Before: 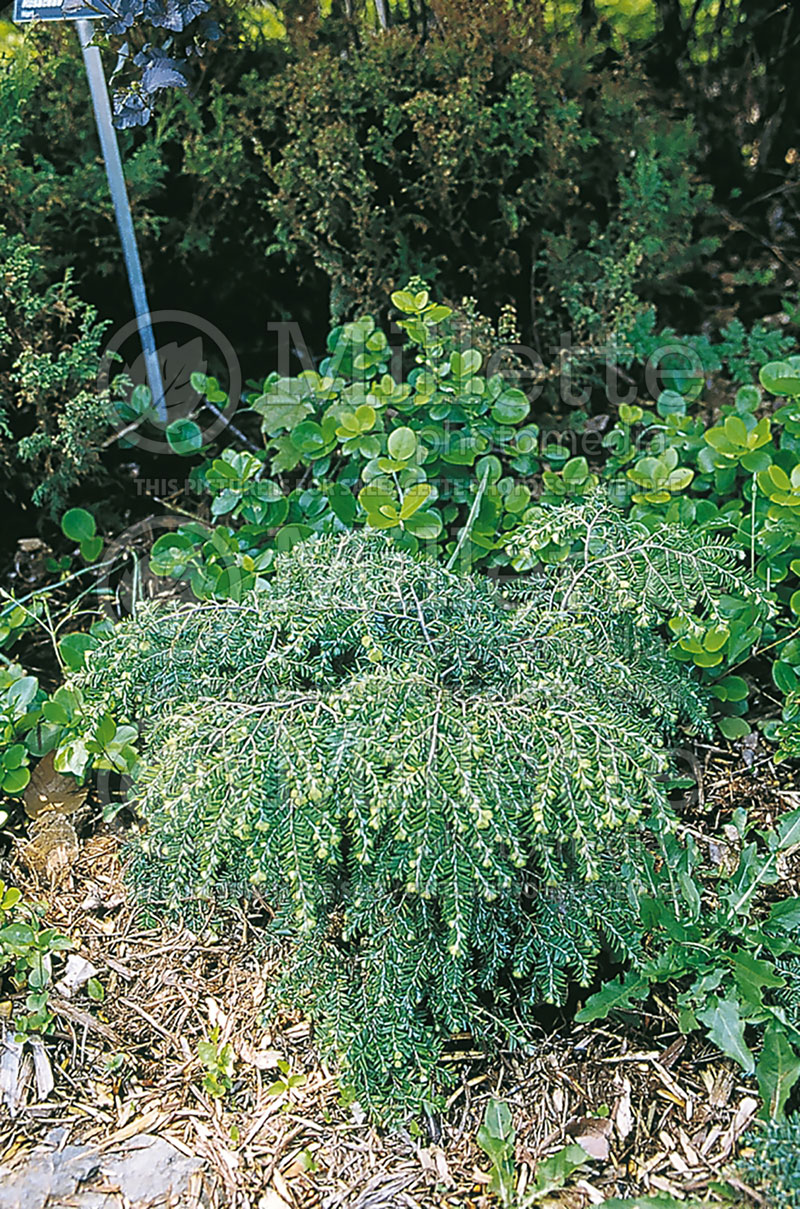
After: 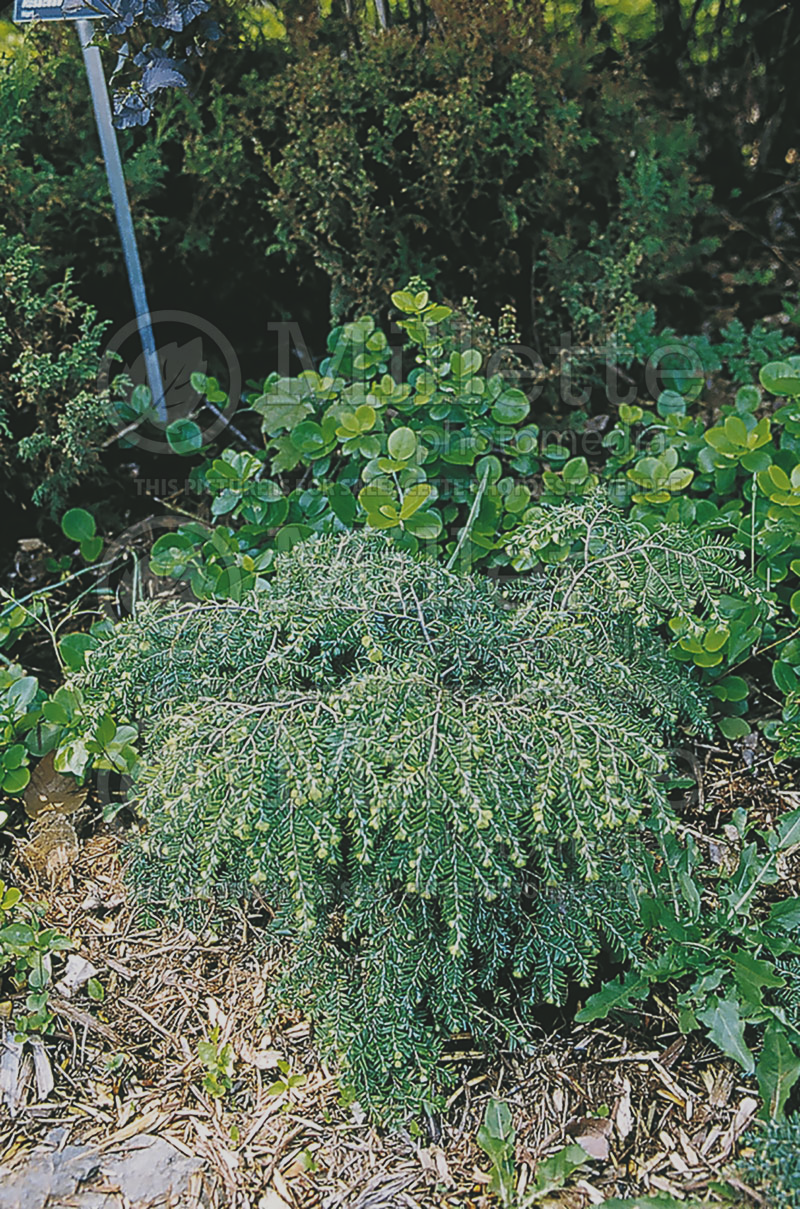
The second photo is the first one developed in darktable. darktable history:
exposure: black level correction -0.015, exposure -0.532 EV, compensate highlight preservation false
